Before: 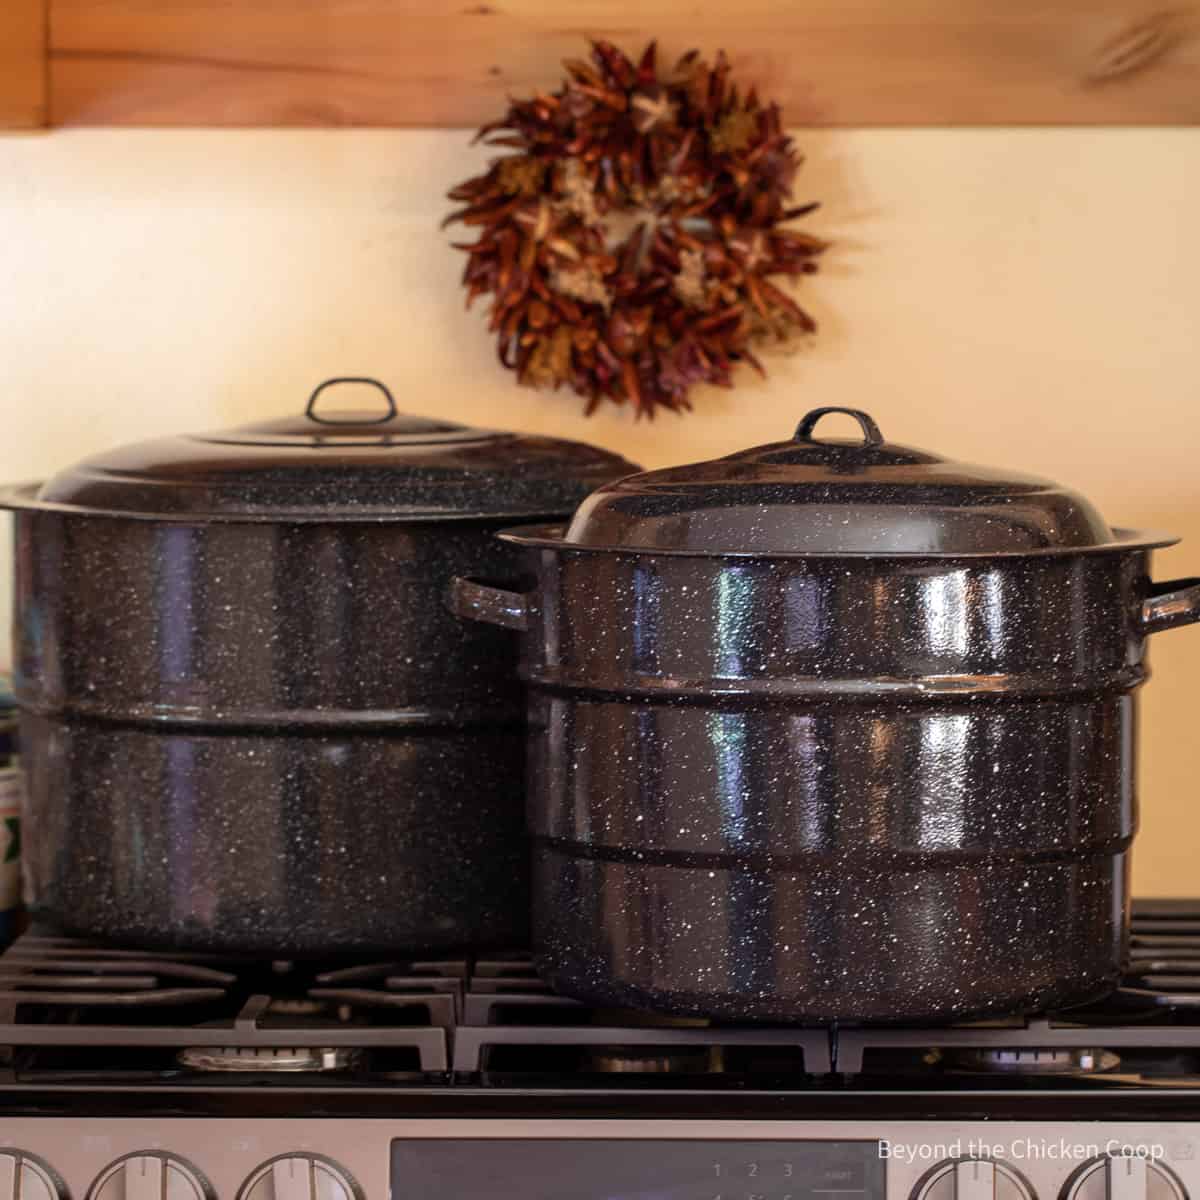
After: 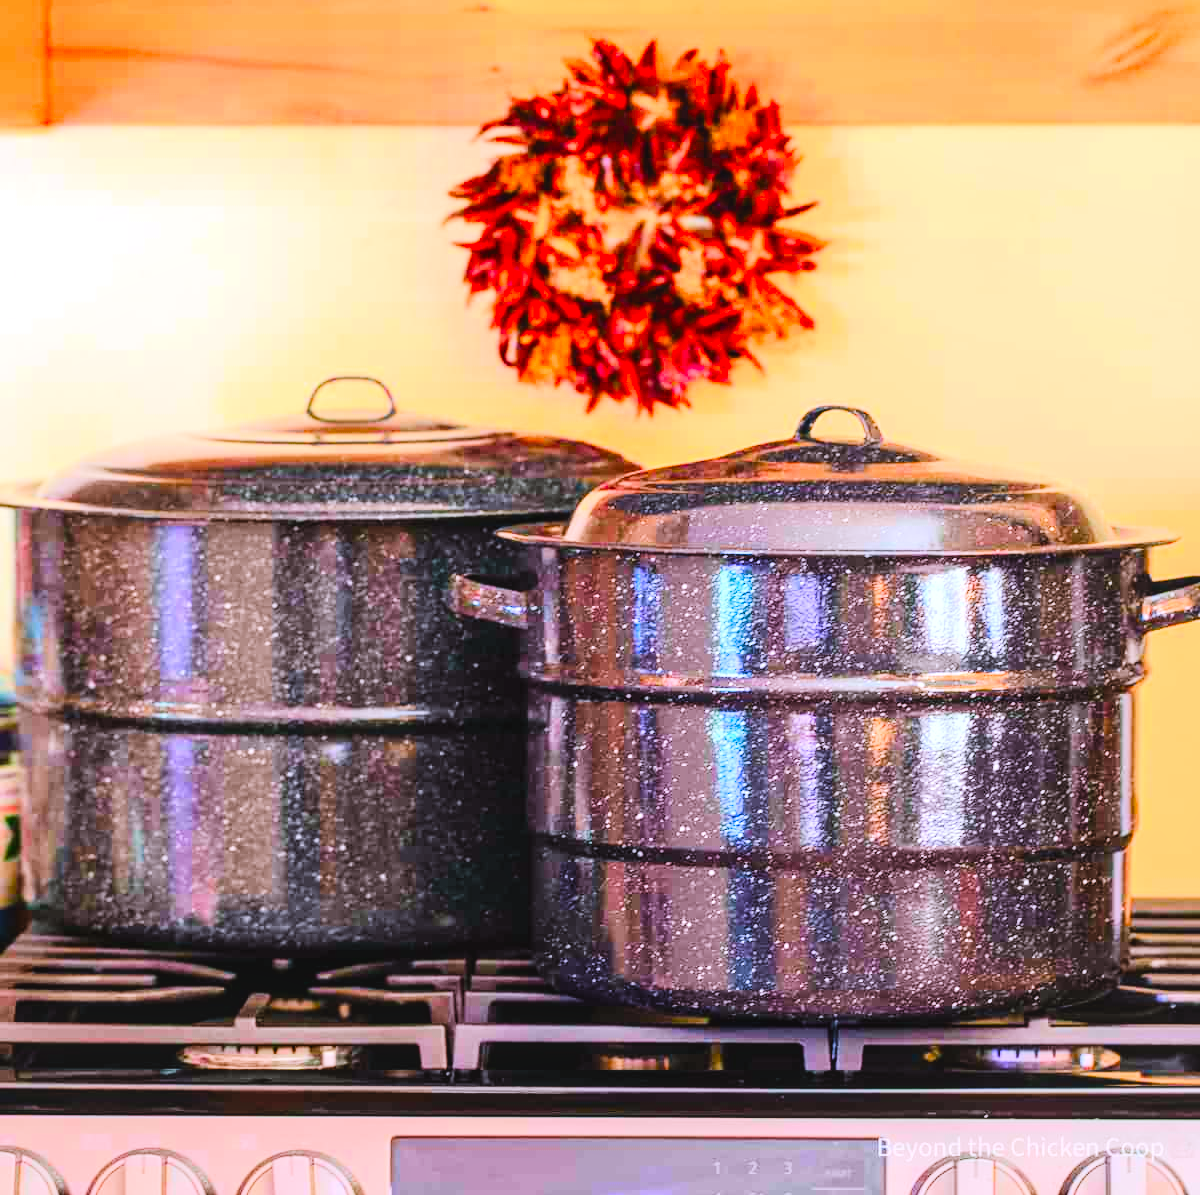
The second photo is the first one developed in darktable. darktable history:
crop: top 0.234%, bottom 0.102%
tone curve: curves: ch0 [(0, 0) (0.049, 0.01) (0.154, 0.081) (0.491, 0.56) (0.739, 0.794) (0.992, 0.937)]; ch1 [(0, 0) (0.172, 0.123) (0.317, 0.272) (0.401, 0.422) (0.499, 0.497) (0.531, 0.54) (0.615, 0.603) (0.741, 0.783) (1, 1)]; ch2 [(0, 0) (0.411, 0.424) (0.462, 0.483) (0.544, 0.56) (0.686, 0.638) (1, 1)], color space Lab, linked channels, preserve colors none
exposure: black level correction 0, exposure 1.34 EV, compensate highlight preservation false
contrast brightness saturation: contrast 0.203, brightness 0.199, saturation 0.809
local contrast: detail 110%
color balance rgb: shadows lift › luminance -5.408%, shadows lift › chroma 1.151%, shadows lift › hue 218.79°, highlights gain › chroma 1.44%, highlights gain › hue 310.44°, perceptual saturation grading › global saturation 20%, perceptual saturation grading › highlights -49.012%, perceptual saturation grading › shadows 24.066%, global vibrance 20%
base curve: curves: ch0 [(0, 0) (0.297, 0.298) (1, 1)]
color calibration: illuminant Planckian (black body), adaptation linear Bradford (ICC v4), x 0.364, y 0.367, temperature 4417.99 K
